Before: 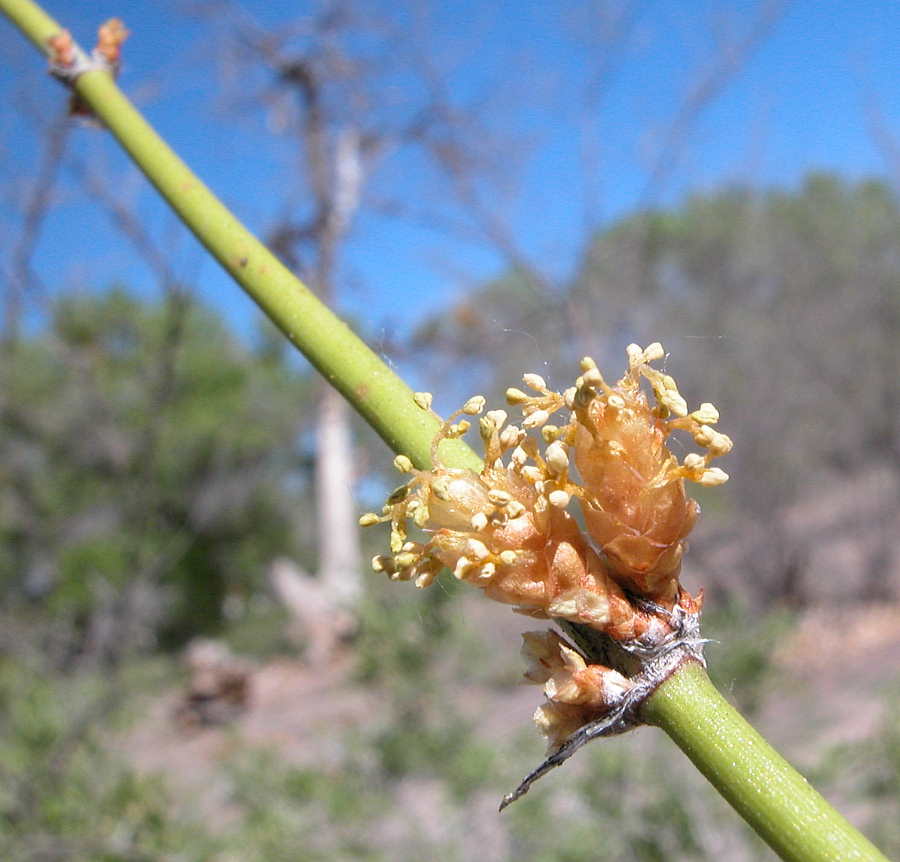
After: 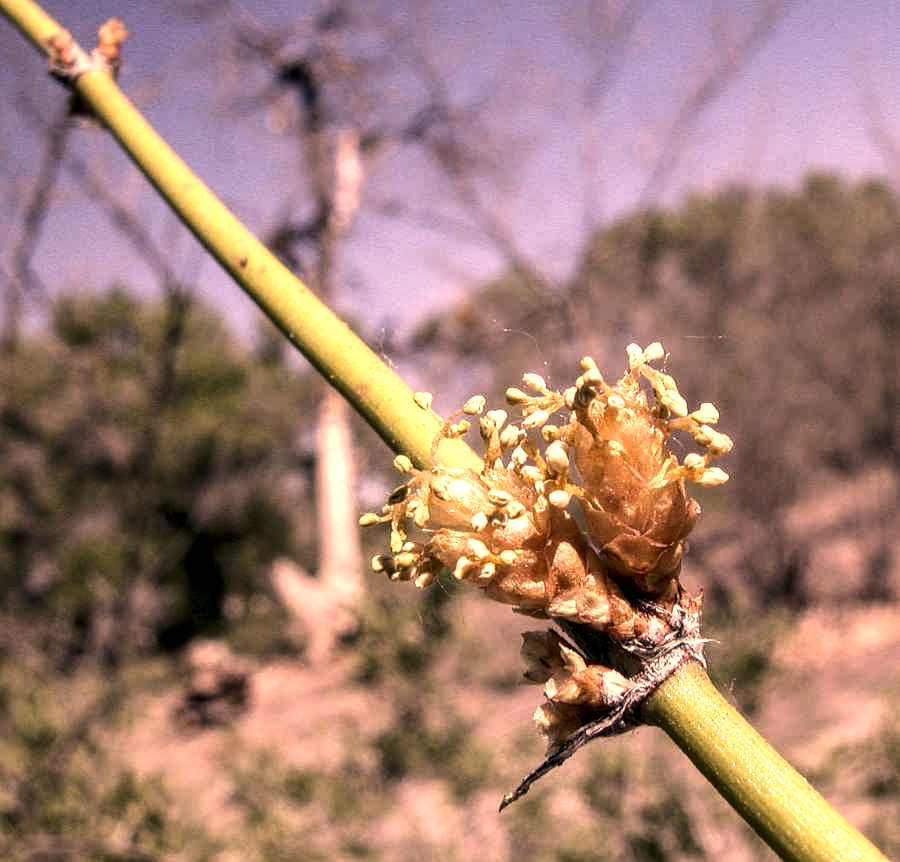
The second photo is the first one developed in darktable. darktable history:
local contrast: detail 154%
exposure: exposure -0.582 EV, compensate highlight preservation false
tone equalizer: -8 EV -1.08 EV, -7 EV -1.01 EV, -6 EV -0.867 EV, -5 EV -0.578 EV, -3 EV 0.578 EV, -2 EV 0.867 EV, -1 EV 1.01 EV, +0 EV 1.08 EV, edges refinement/feathering 500, mask exposure compensation -1.57 EV, preserve details no
color correction: highlights a* 40, highlights b* 40, saturation 0.69
